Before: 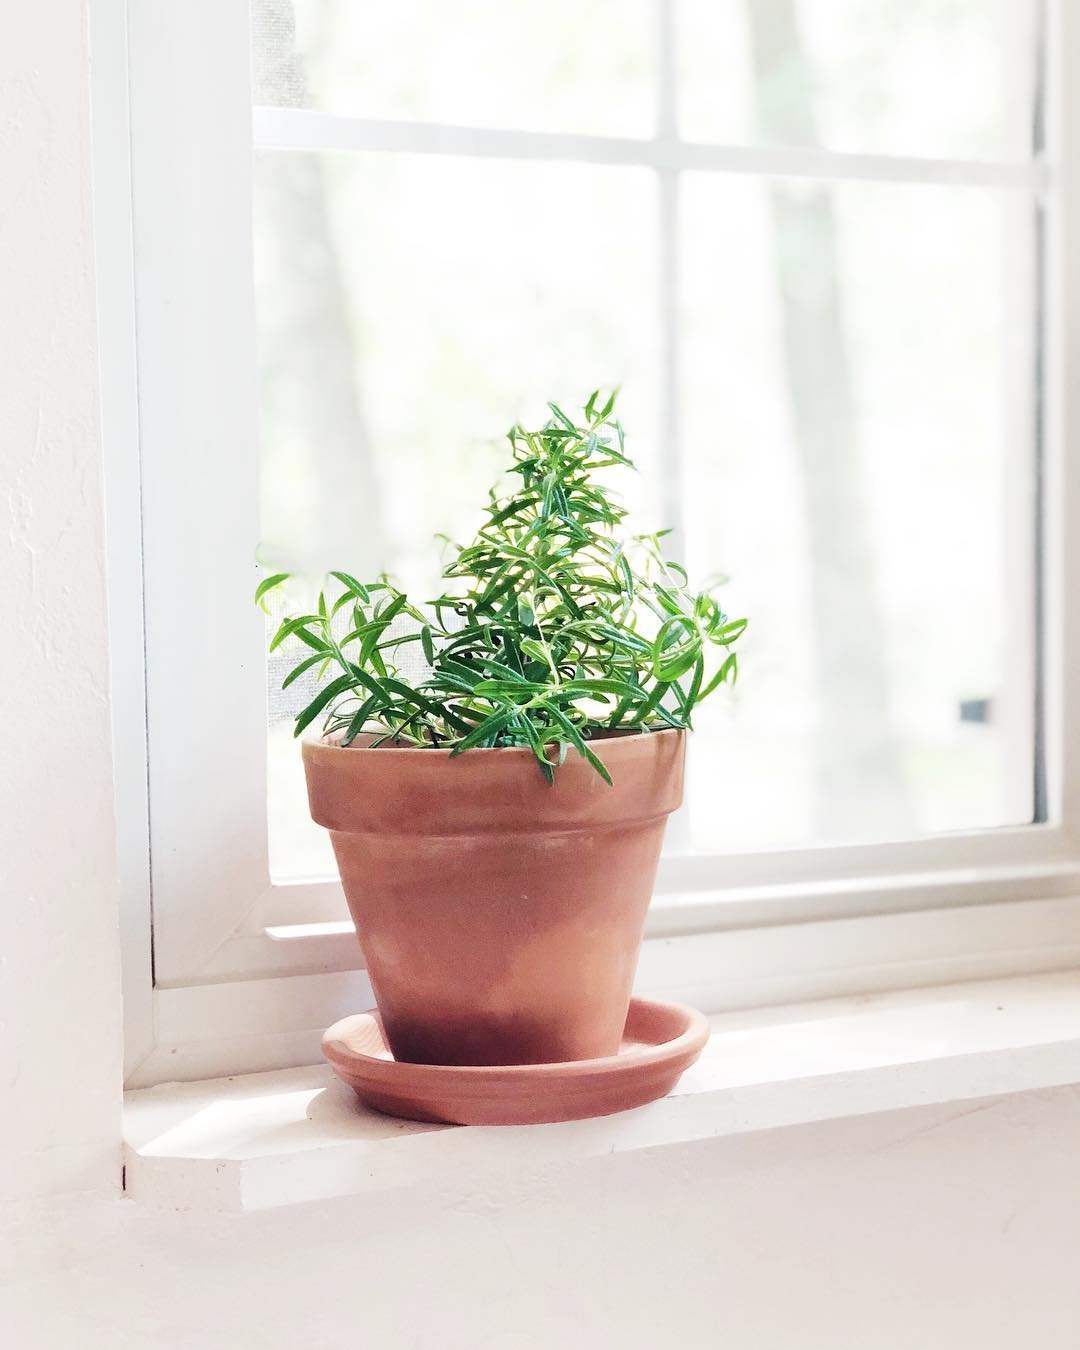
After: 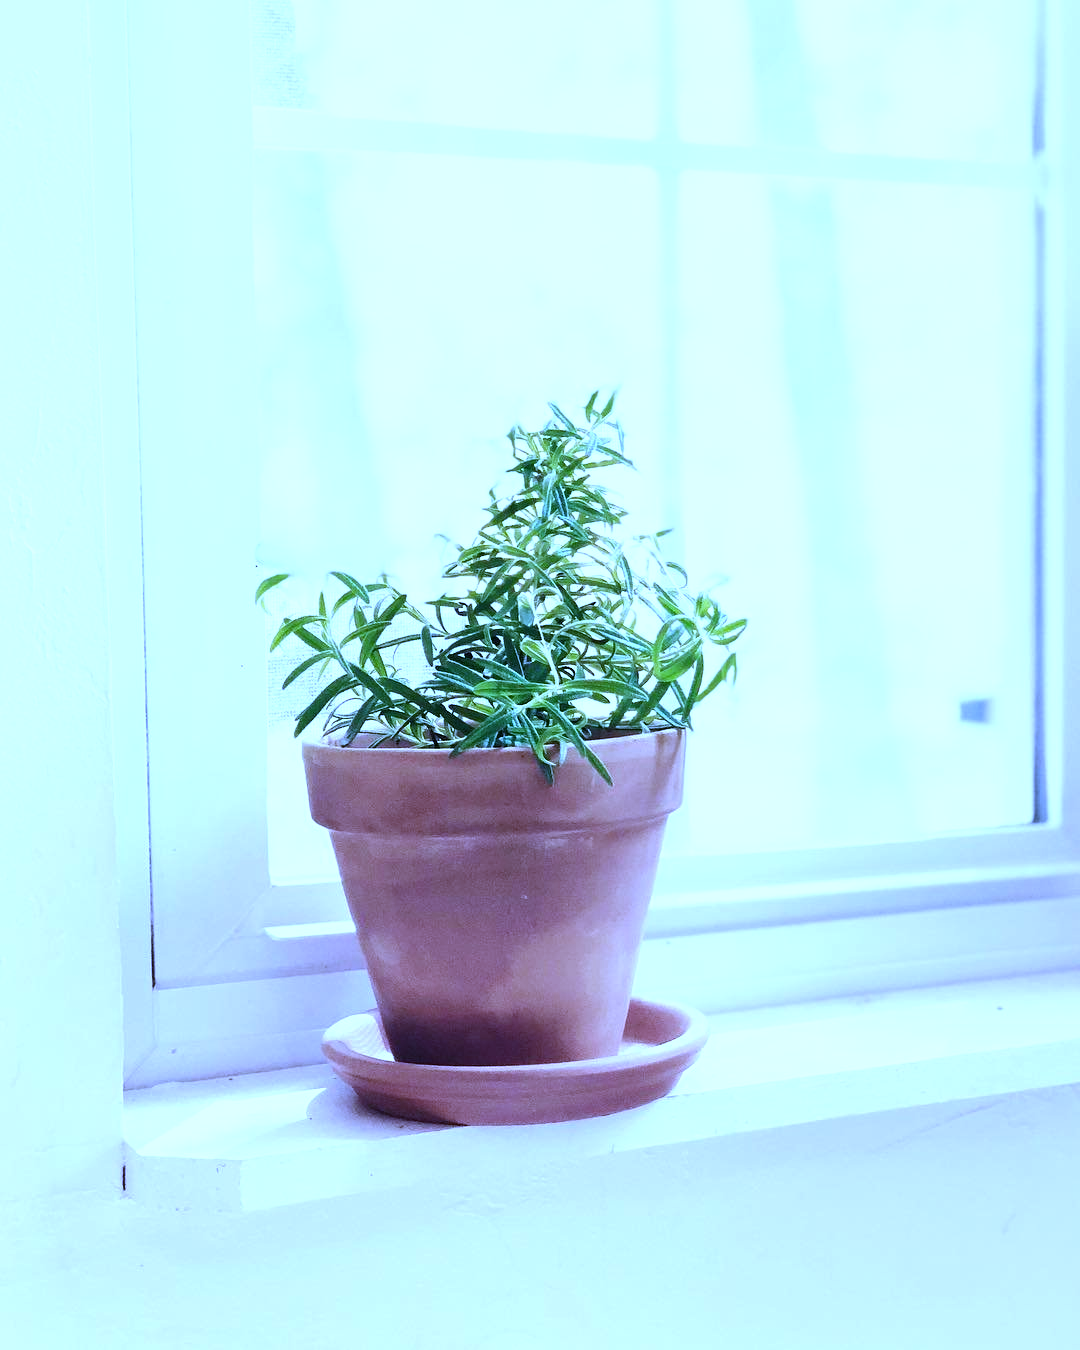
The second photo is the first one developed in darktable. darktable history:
white balance: red 0.766, blue 1.537
color zones: curves: ch0 [(0, 0.613) (0.01, 0.613) (0.245, 0.448) (0.498, 0.529) (0.642, 0.665) (0.879, 0.777) (0.99, 0.613)]; ch1 [(0, 0) (0.143, 0) (0.286, 0) (0.429, 0) (0.571, 0) (0.714, 0) (0.857, 0)], mix -93.41%
color balance: contrast 10%
